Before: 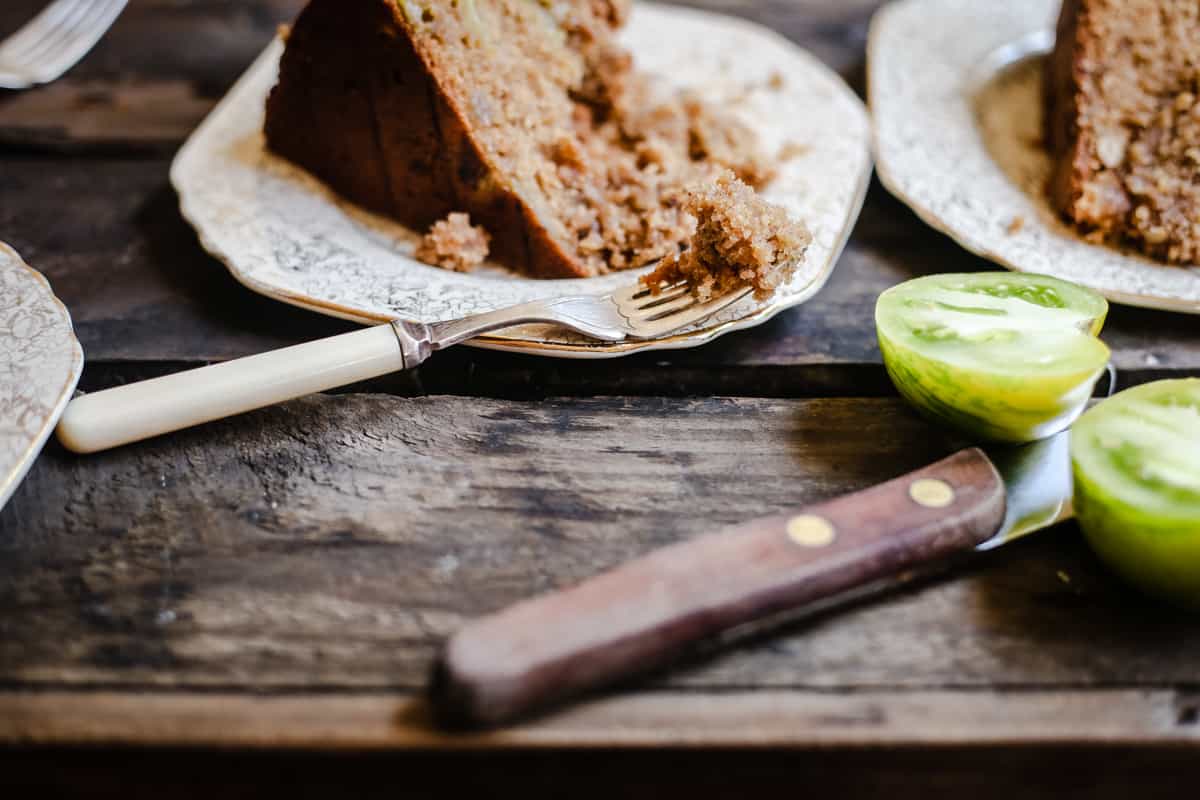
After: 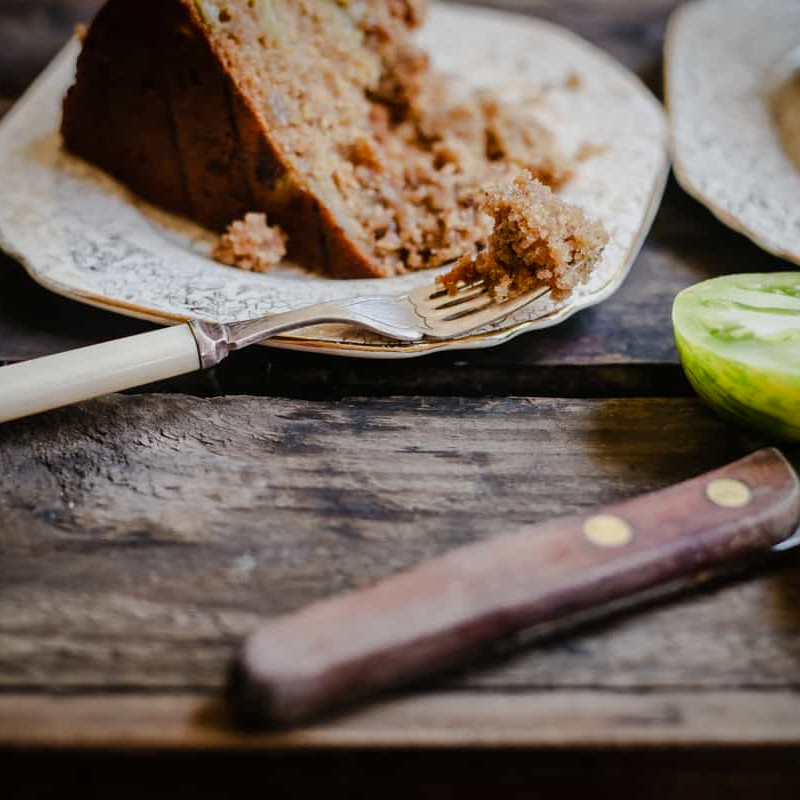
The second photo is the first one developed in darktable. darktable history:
crop: left 16.976%, right 16.28%
vignetting: fall-off radius 60.93%, brightness -0.32, saturation -0.045, unbound false
shadows and highlights: radius 120.62, shadows 21.65, white point adjustment -9.57, highlights -15.85, soften with gaussian
